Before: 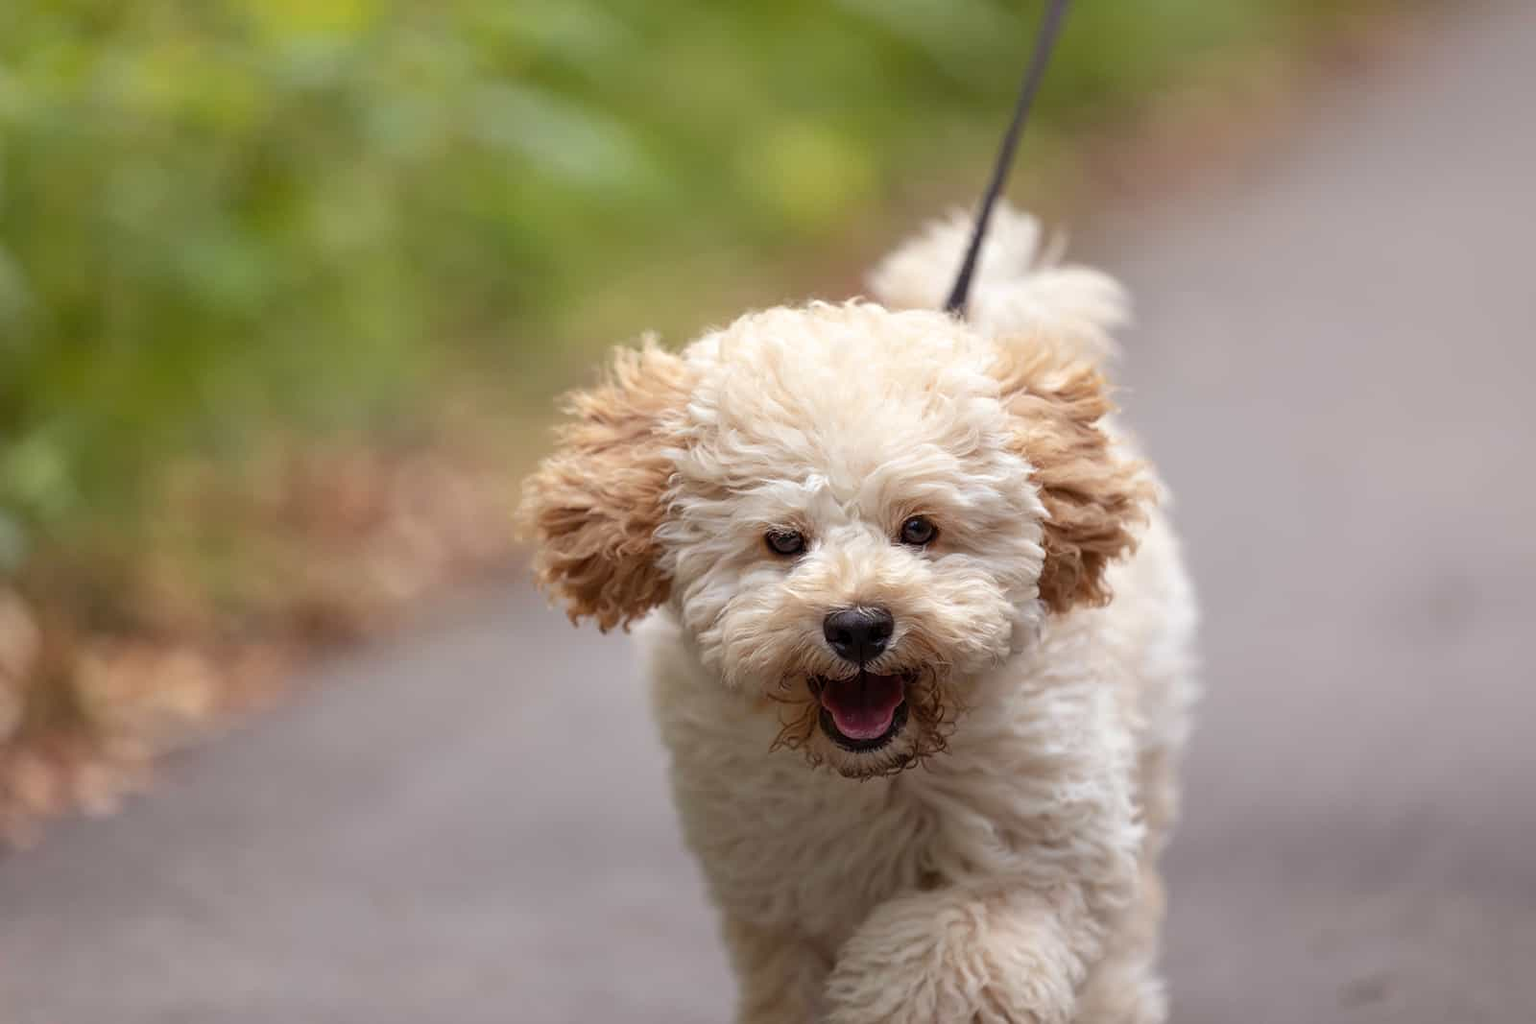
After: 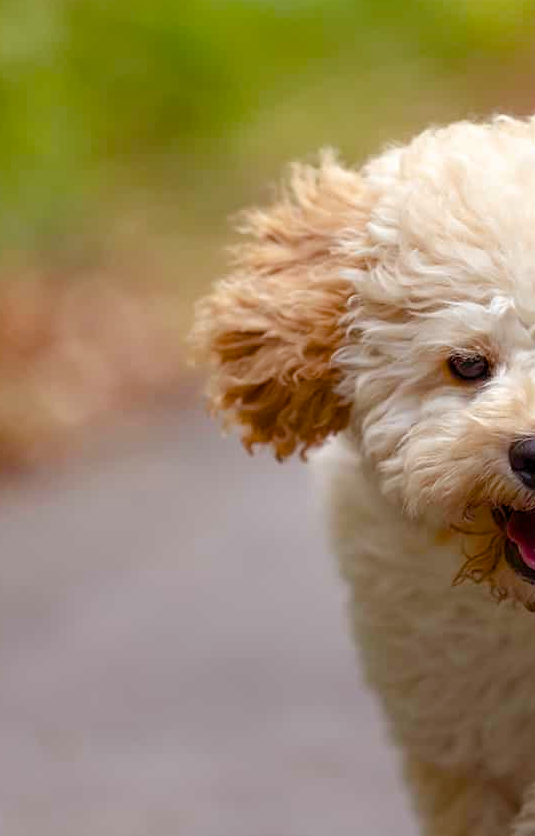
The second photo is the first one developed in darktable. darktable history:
color balance rgb: perceptual saturation grading › global saturation 20%, perceptual saturation grading › highlights -25.553%, perceptual saturation grading › shadows 49.797%, global vibrance 20%
crop and rotate: left 21.874%, top 18.637%, right 44.631%, bottom 2.975%
